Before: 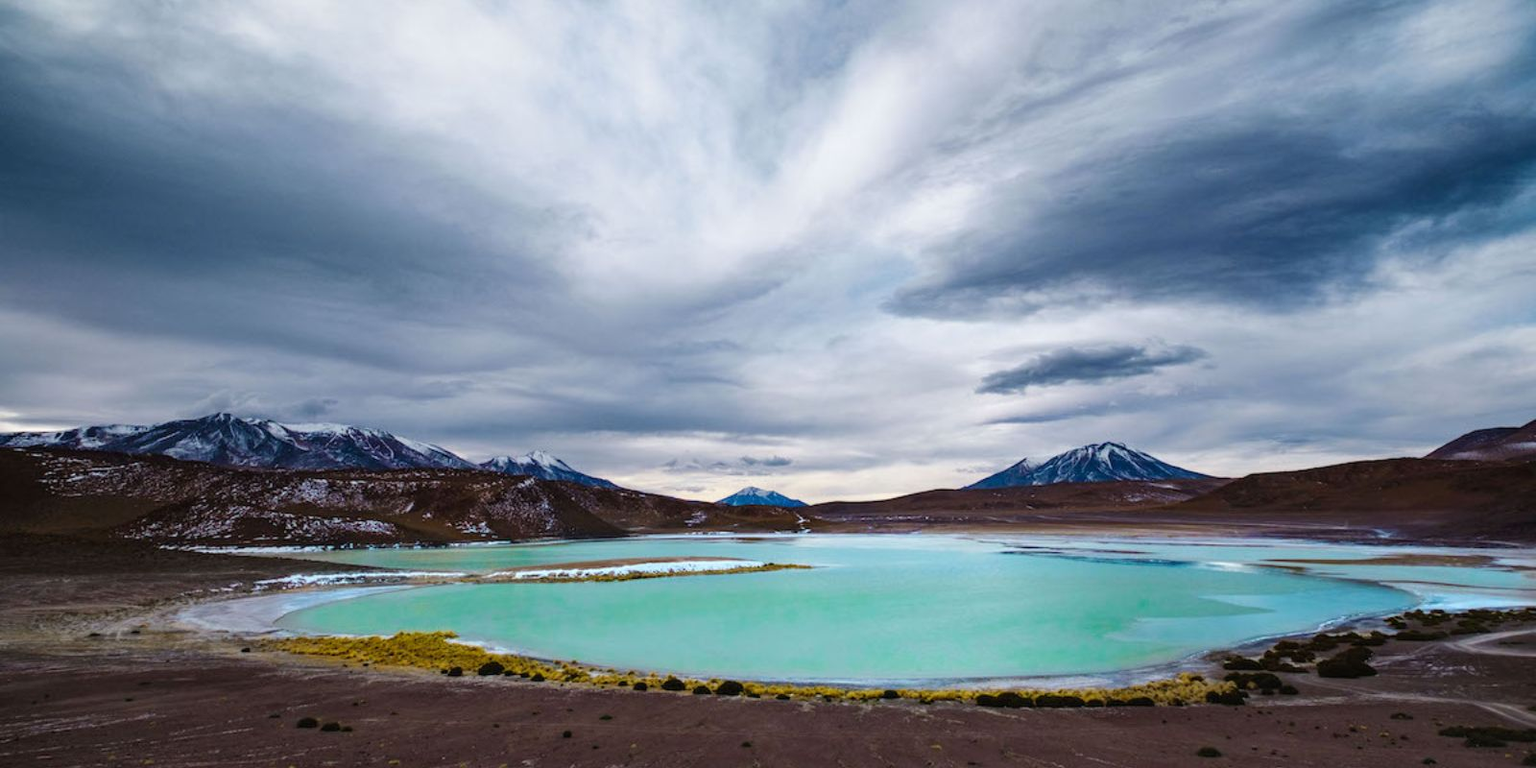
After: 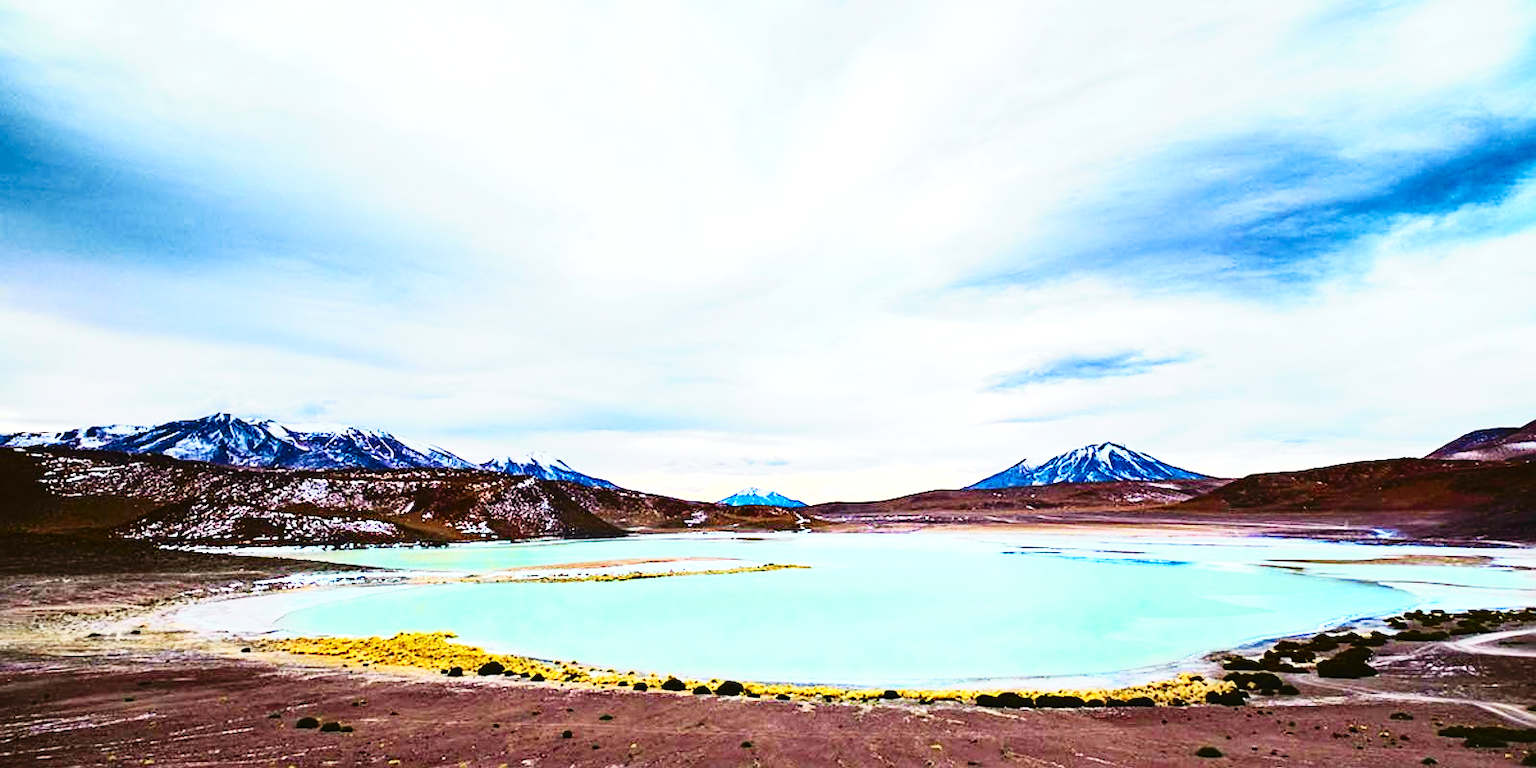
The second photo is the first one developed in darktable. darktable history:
exposure: black level correction 0, exposure 1.1 EV, compensate exposure bias true, compensate highlight preservation false
sharpen: on, module defaults
base curve: curves: ch0 [(0, 0) (0.036, 0.025) (0.121, 0.166) (0.206, 0.329) (0.605, 0.79) (1, 1)], preserve colors none
tone curve: curves: ch0 [(0.003, 0.032) (0.037, 0.037) (0.149, 0.117) (0.297, 0.318) (0.41, 0.48) (0.541, 0.649) (0.722, 0.857) (0.875, 0.946) (1, 0.98)]; ch1 [(0, 0) (0.305, 0.325) (0.453, 0.437) (0.482, 0.474) (0.501, 0.498) (0.506, 0.503) (0.559, 0.576) (0.6, 0.635) (0.656, 0.707) (1, 1)]; ch2 [(0, 0) (0.323, 0.277) (0.408, 0.399) (0.45, 0.48) (0.499, 0.502) (0.515, 0.532) (0.573, 0.602) (0.653, 0.675) (0.75, 0.756) (1, 1)], color space Lab, independent channels, preserve colors none
